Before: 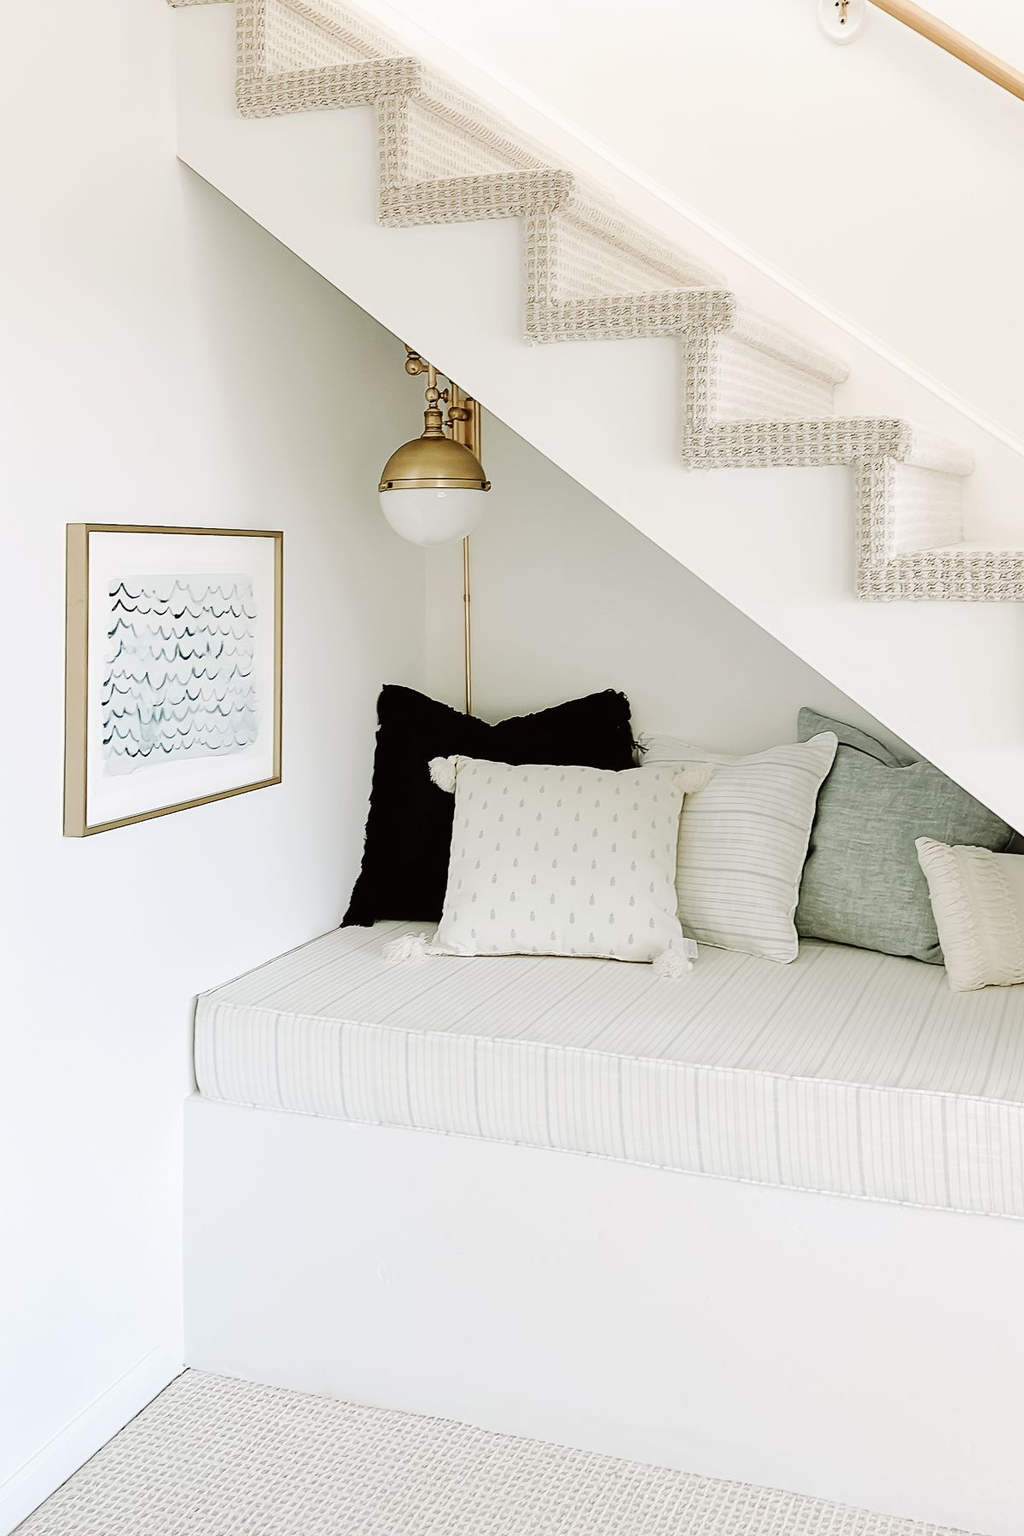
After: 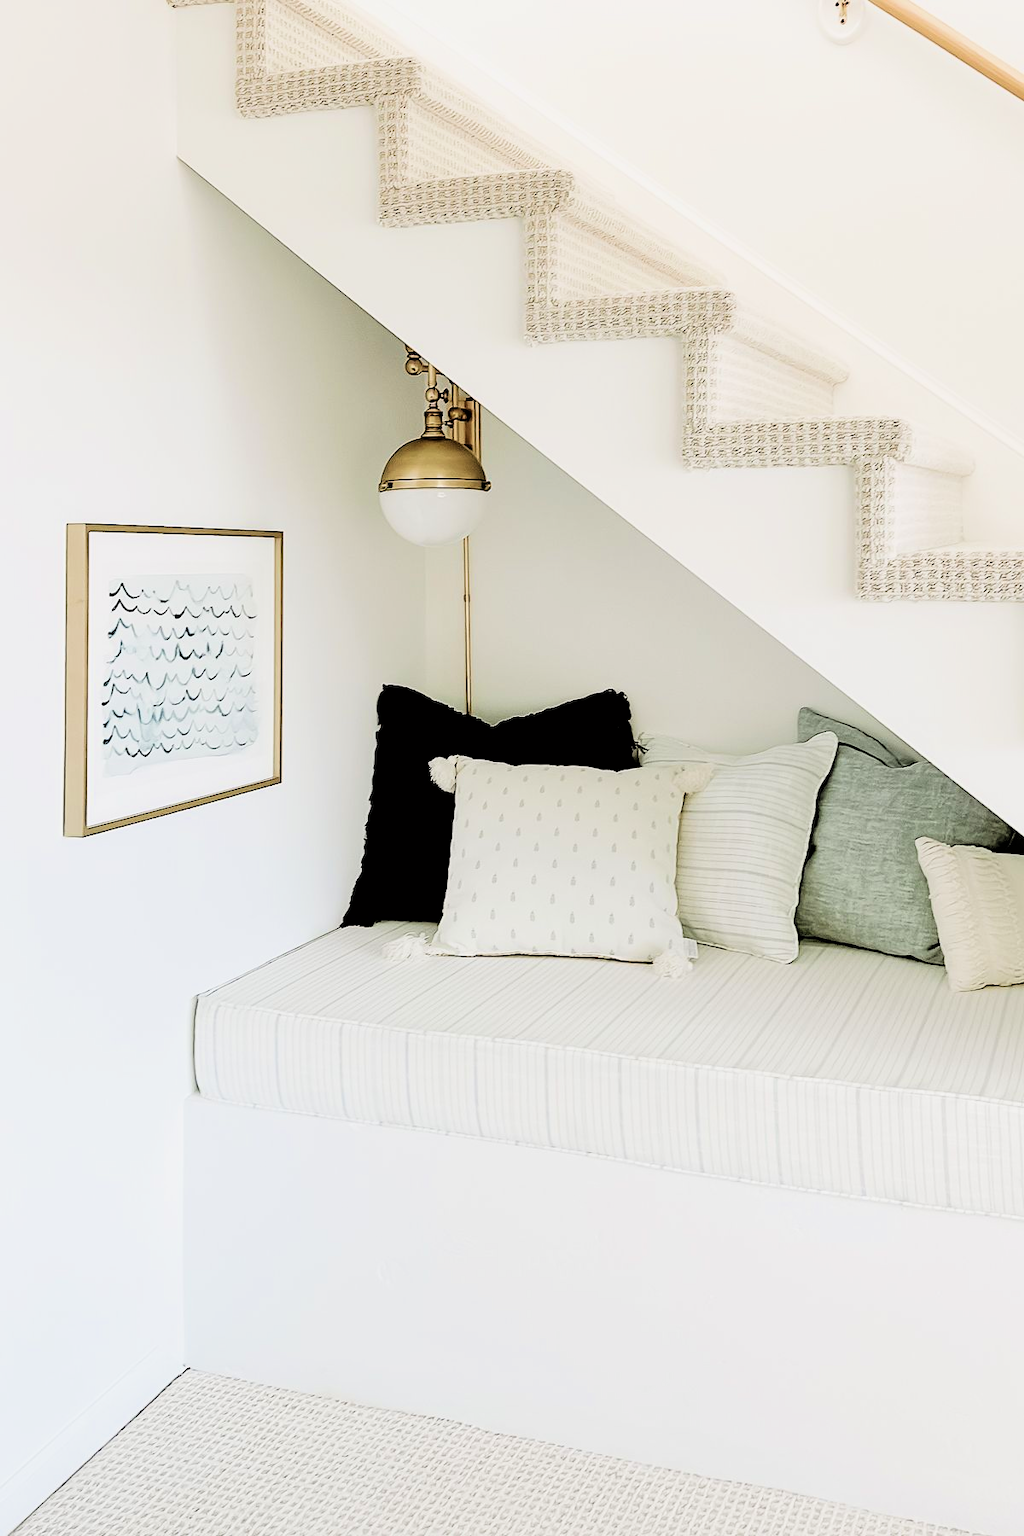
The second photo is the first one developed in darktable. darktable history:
filmic rgb: black relative exposure -4 EV, white relative exposure 3 EV, hardness 3.02, contrast 1.4
velvia: on, module defaults
